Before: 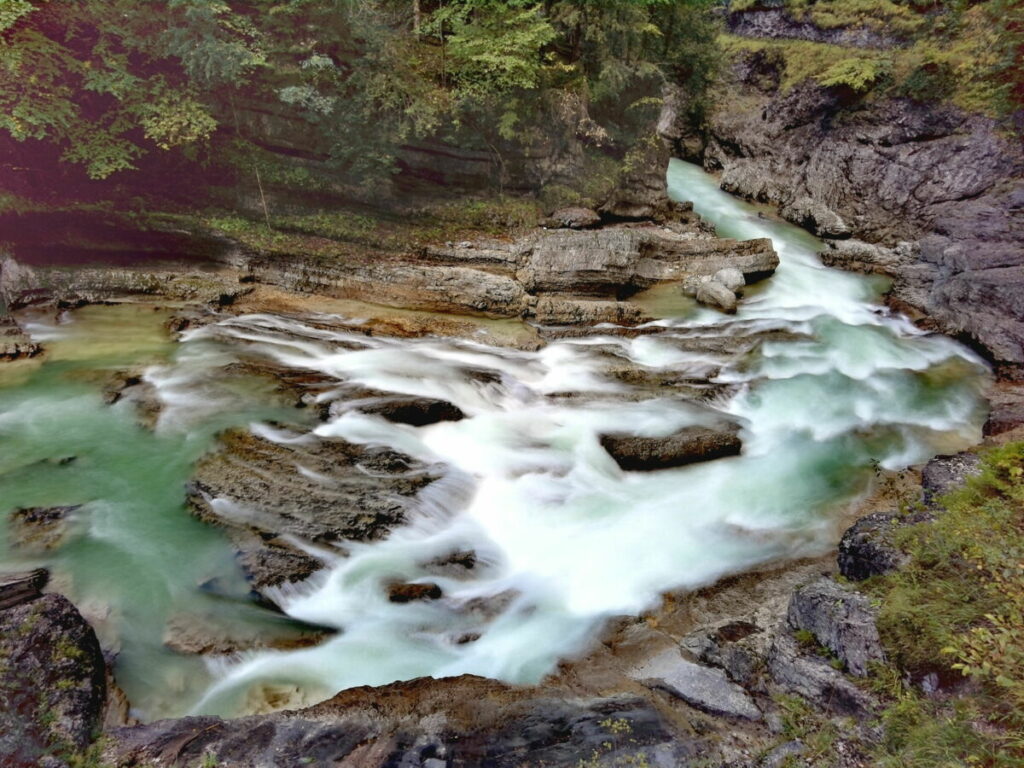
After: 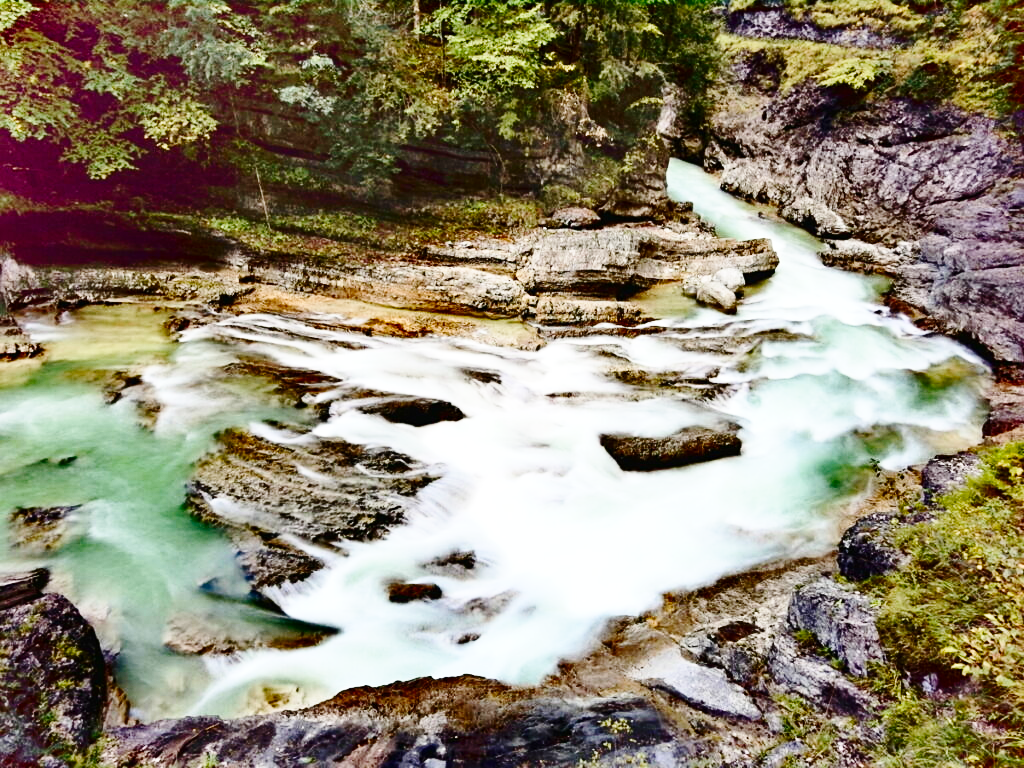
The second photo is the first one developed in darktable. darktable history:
sharpen: amount 0.2
base curve: curves: ch0 [(0, 0) (0.028, 0.03) (0.121, 0.232) (0.46, 0.748) (0.859, 0.968) (1, 1)], preserve colors none
color balance rgb: perceptual saturation grading › global saturation 20%, perceptual saturation grading › highlights -50%, perceptual saturation grading › shadows 30%
contrast brightness saturation: contrast 0.28
